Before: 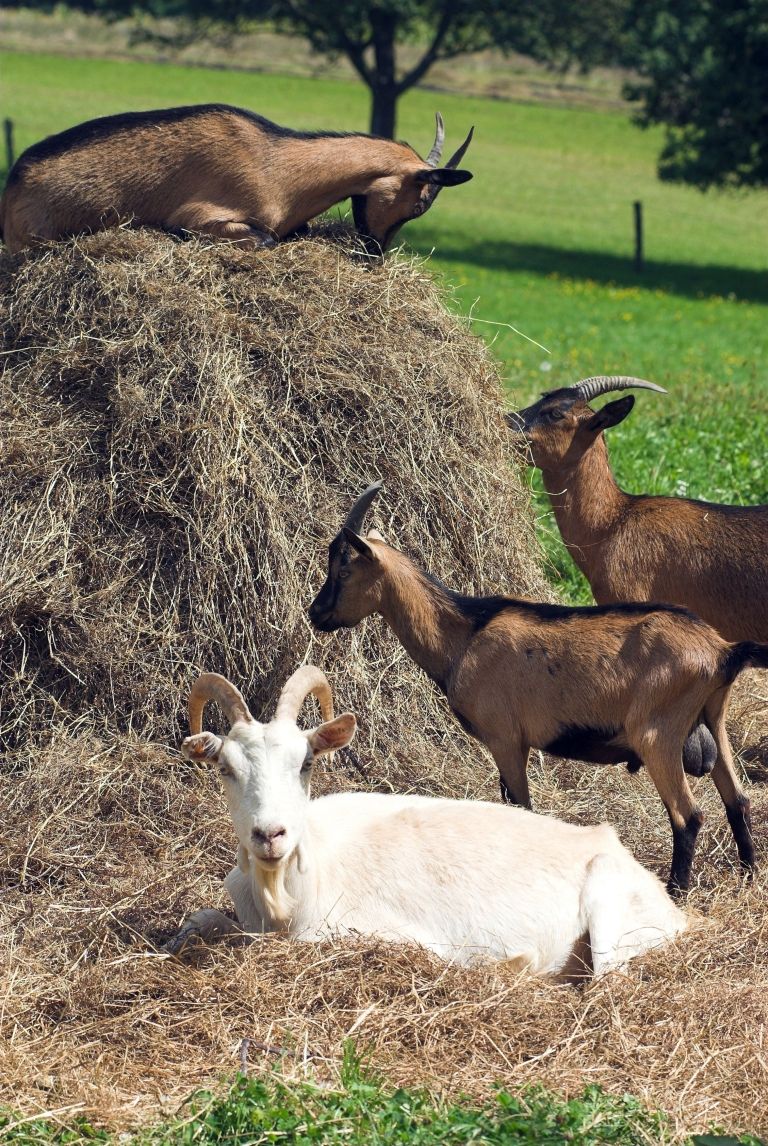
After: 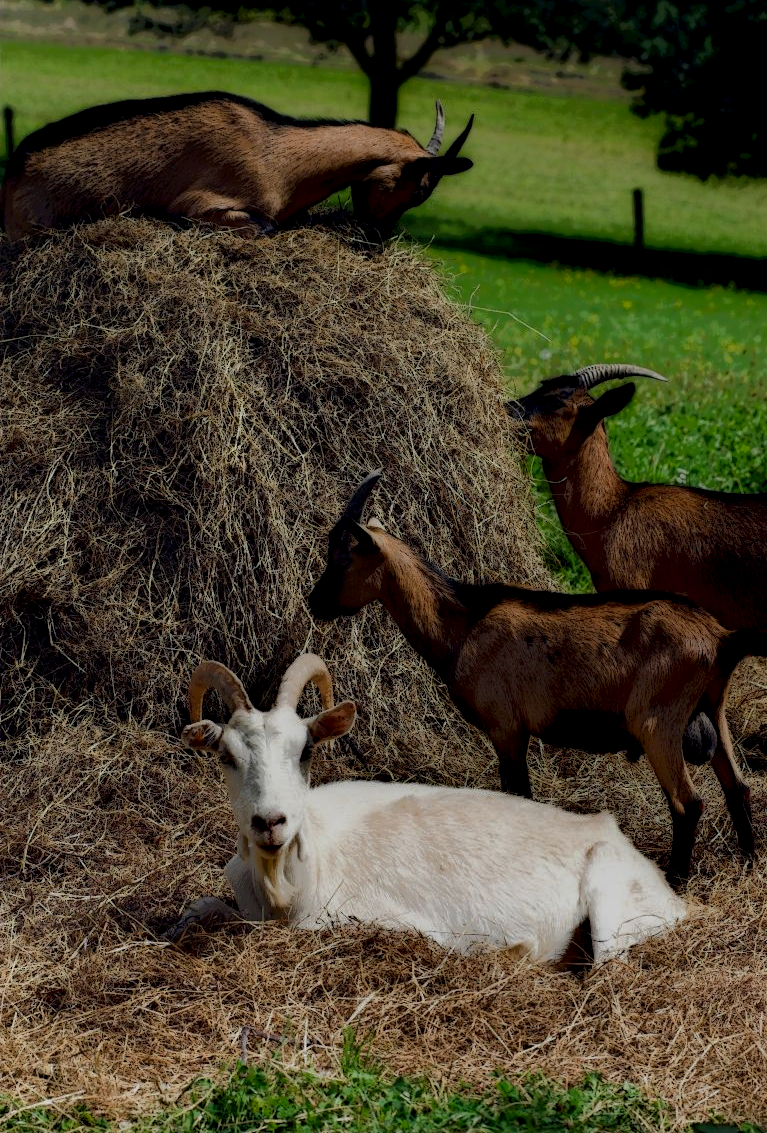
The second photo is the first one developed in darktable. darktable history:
exposure: compensate highlight preservation false
bloom: size 5%, threshold 95%, strength 15%
local contrast: highlights 0%, shadows 198%, detail 164%, midtone range 0.001
crop: top 1.049%, right 0.001%
